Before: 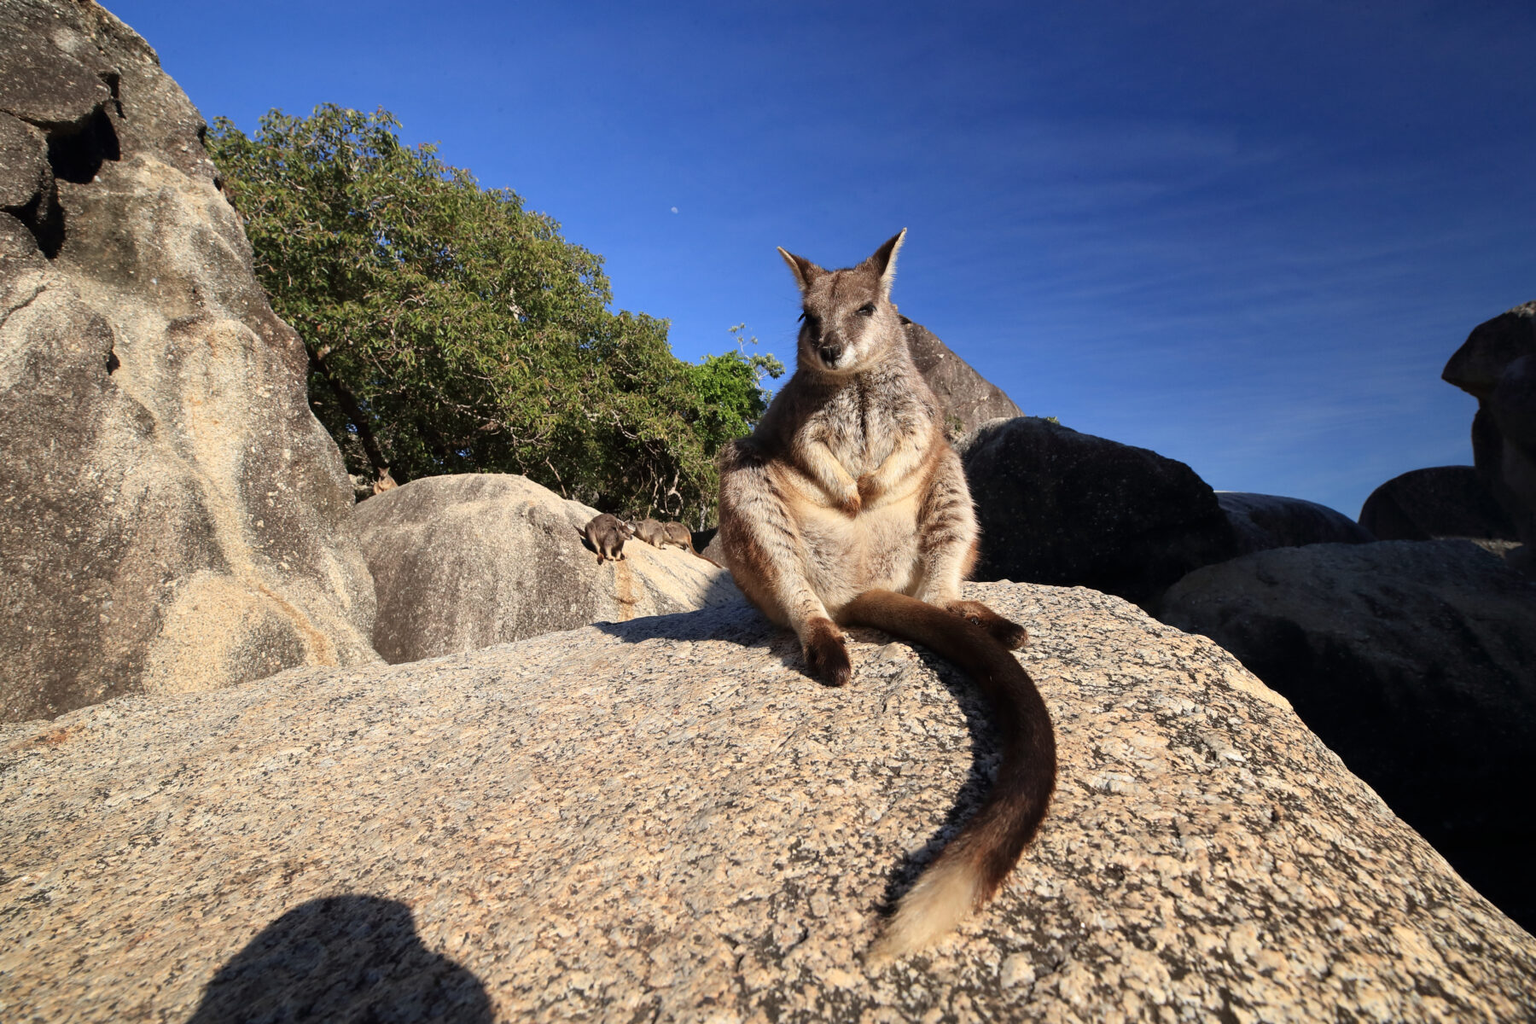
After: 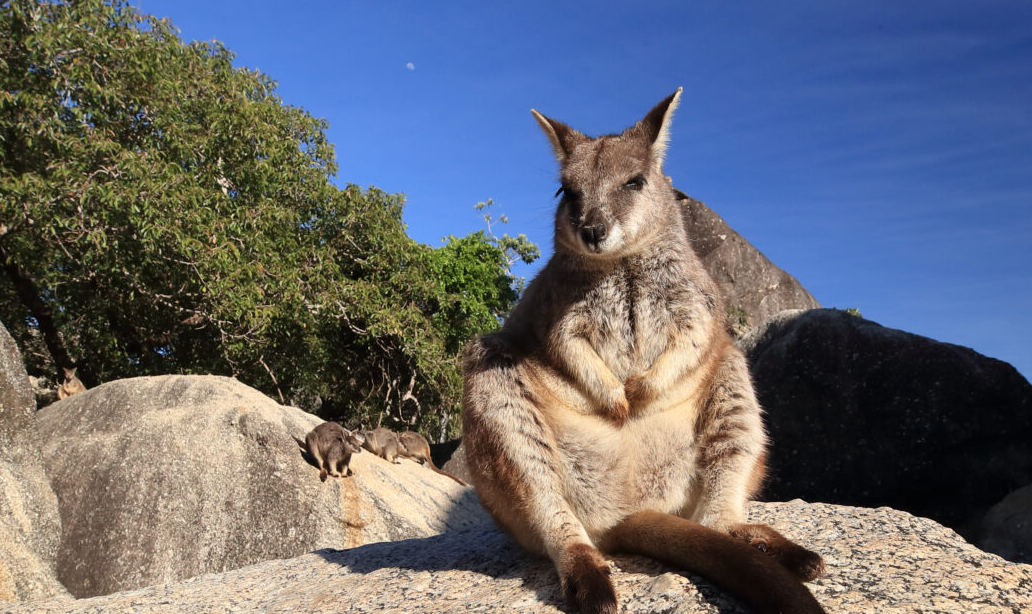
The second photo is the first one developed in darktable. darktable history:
crop: left 21.161%, top 15.028%, right 21.458%, bottom 33.774%
